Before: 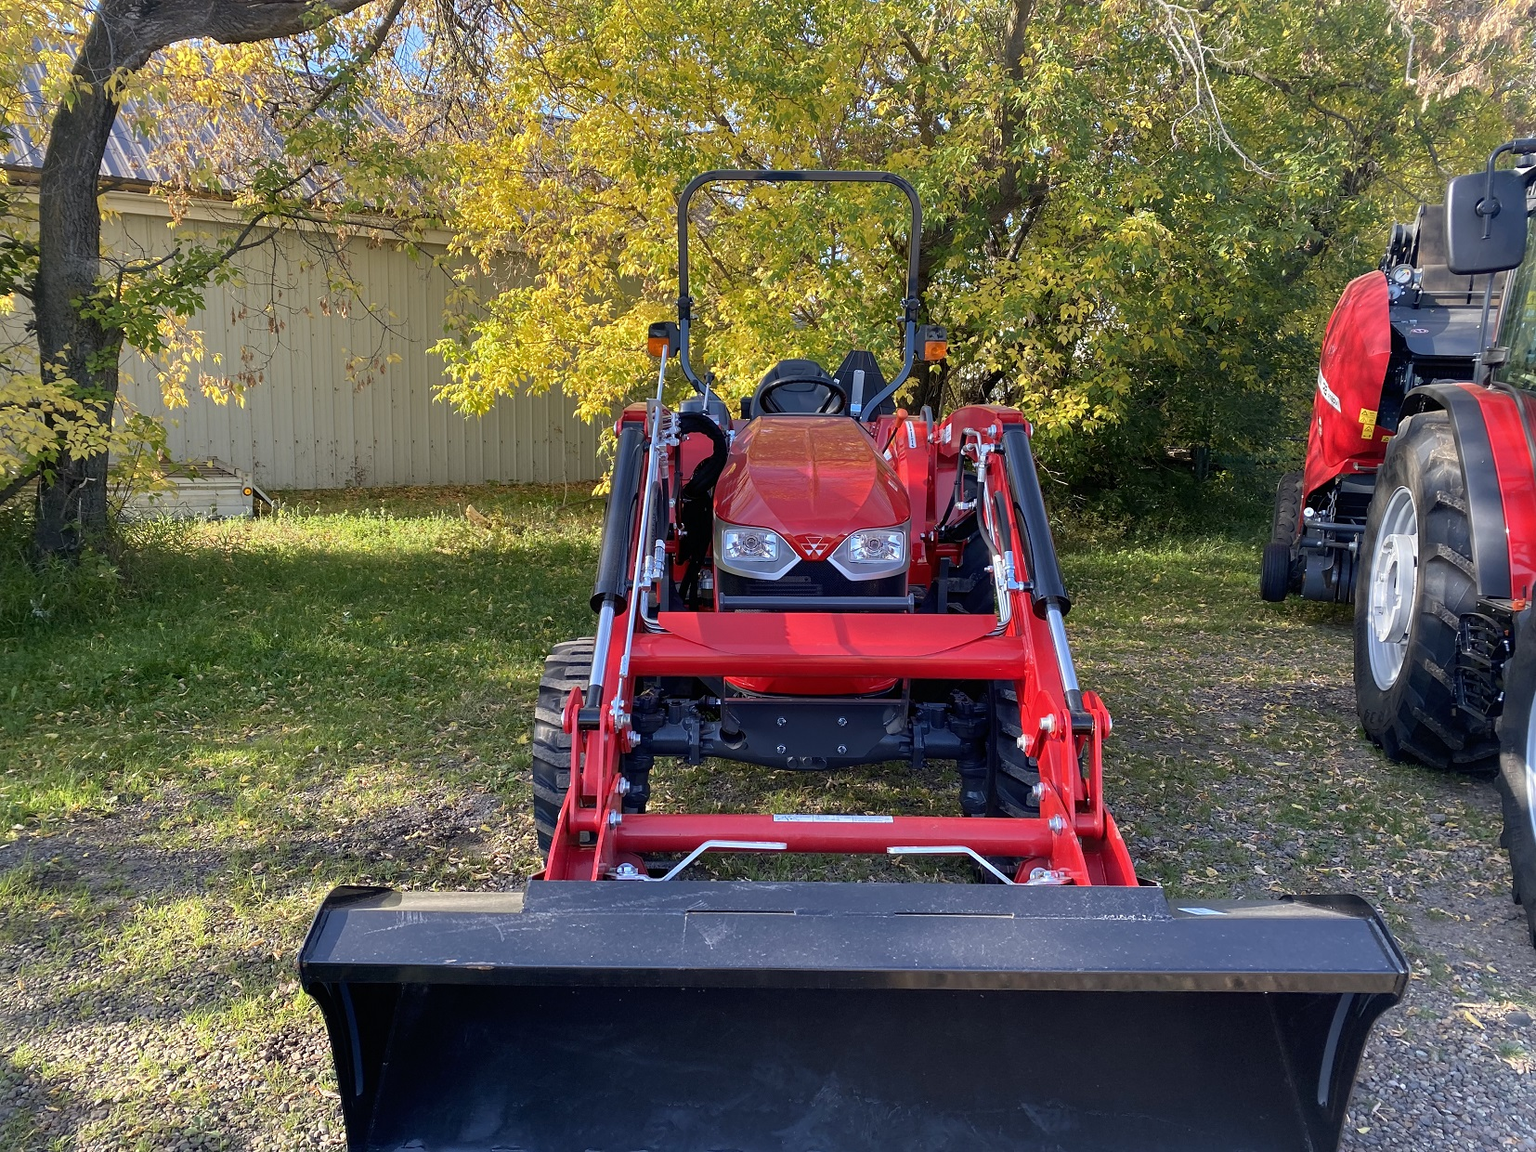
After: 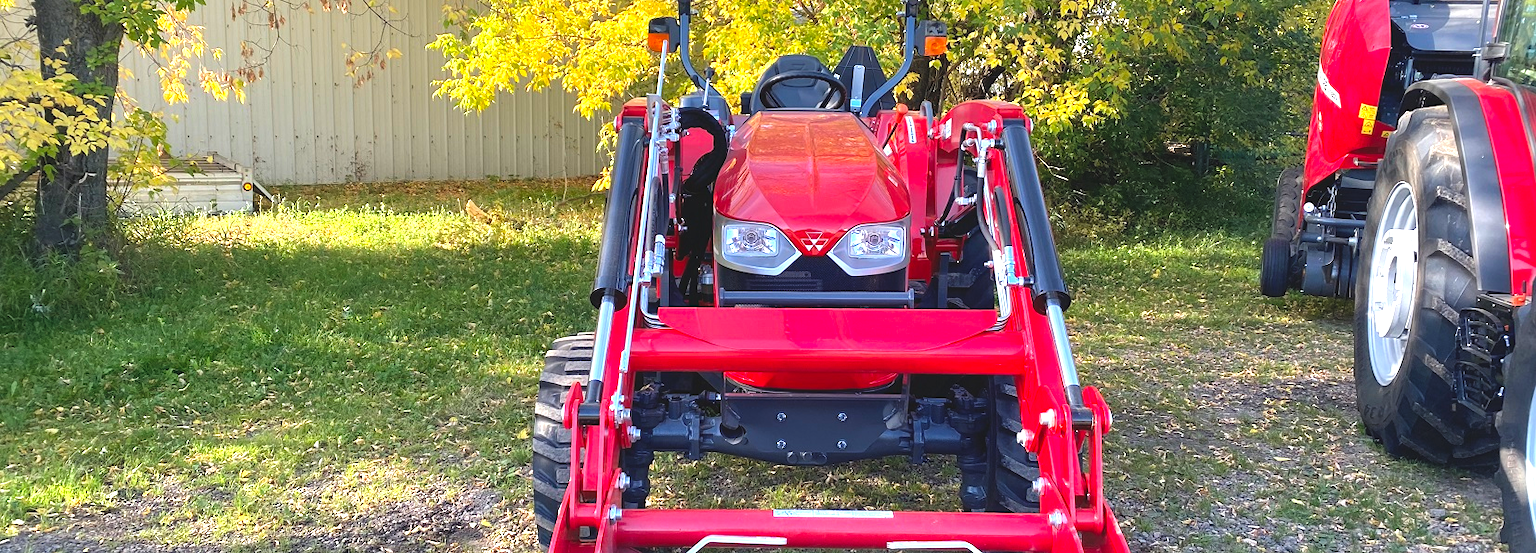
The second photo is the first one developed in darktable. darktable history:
crop and rotate: top 26.55%, bottom 25.338%
exposure: black level correction -0.005, exposure 1 EV, compensate highlight preservation false
color zones: curves: ch1 [(0, 0.513) (0.143, 0.524) (0.286, 0.511) (0.429, 0.506) (0.571, 0.503) (0.714, 0.503) (0.857, 0.508) (1, 0.513)], mix 100.17%
